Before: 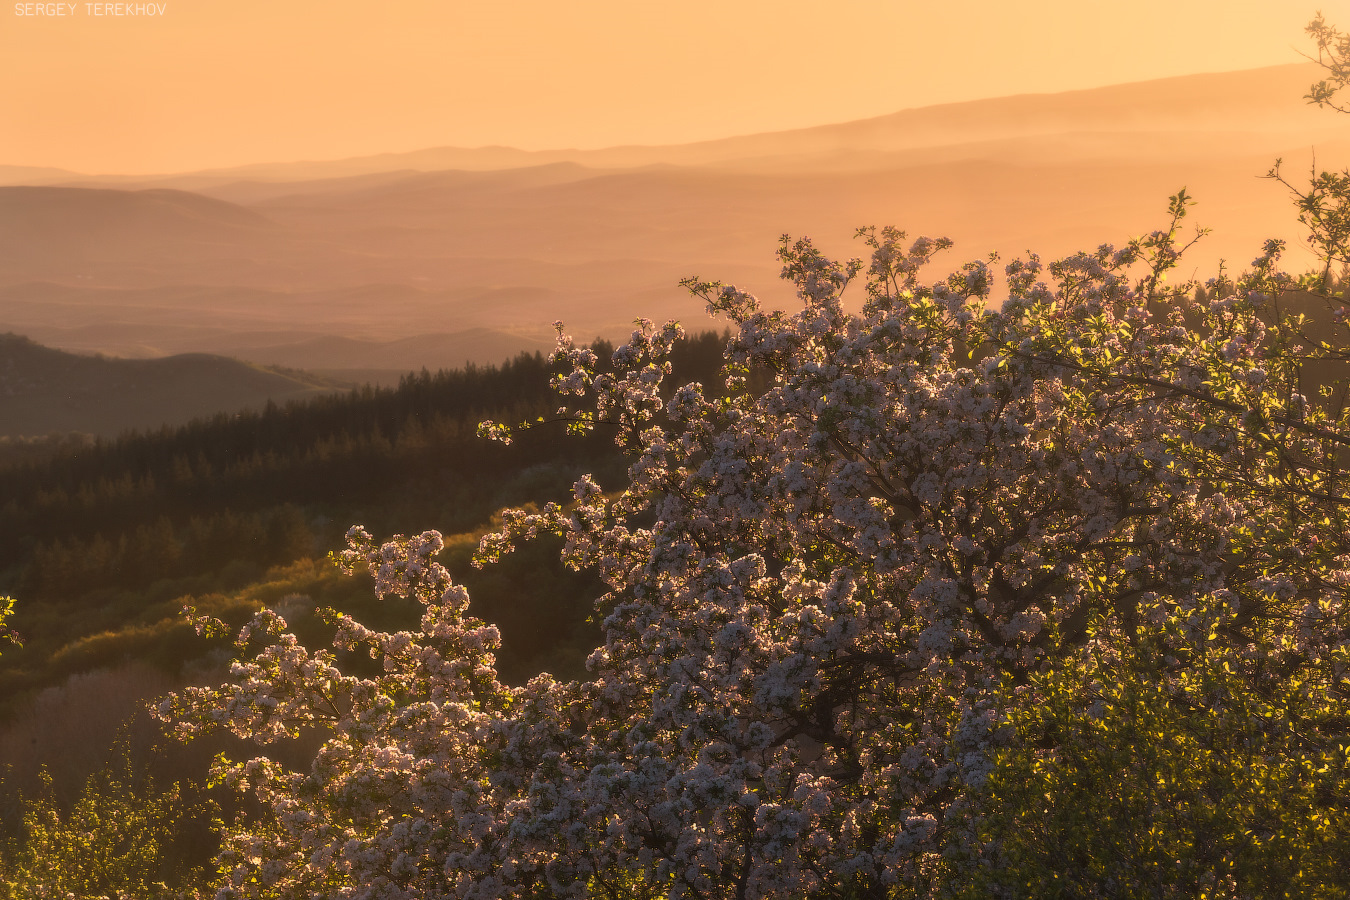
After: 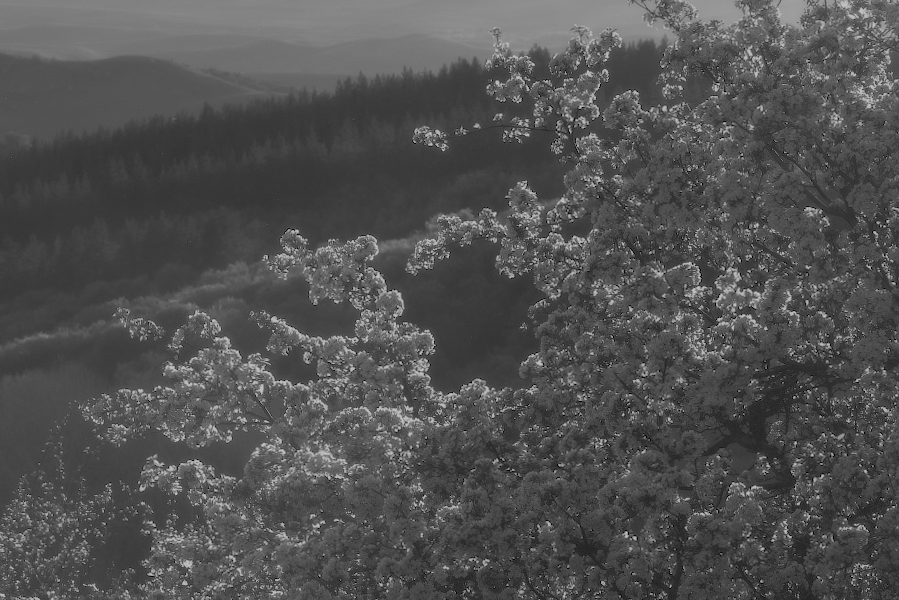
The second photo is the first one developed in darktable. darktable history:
crop and rotate: angle -0.668°, left 4.026%, top 32.162%, right 28.17%
color zones: curves: ch1 [(0, -0.014) (0.143, -0.013) (0.286, -0.013) (0.429, -0.016) (0.571, -0.019) (0.714, -0.015) (0.857, 0.002) (1, -0.014)]
color balance rgb: linear chroma grading › shadows -39.609%, linear chroma grading › highlights 38.878%, linear chroma grading › global chroma 45.386%, linear chroma grading › mid-tones -29.678%, perceptual saturation grading › global saturation 0.226%, perceptual saturation grading › highlights -16.043%, perceptual saturation grading › shadows 24.139%, contrast -29.44%
